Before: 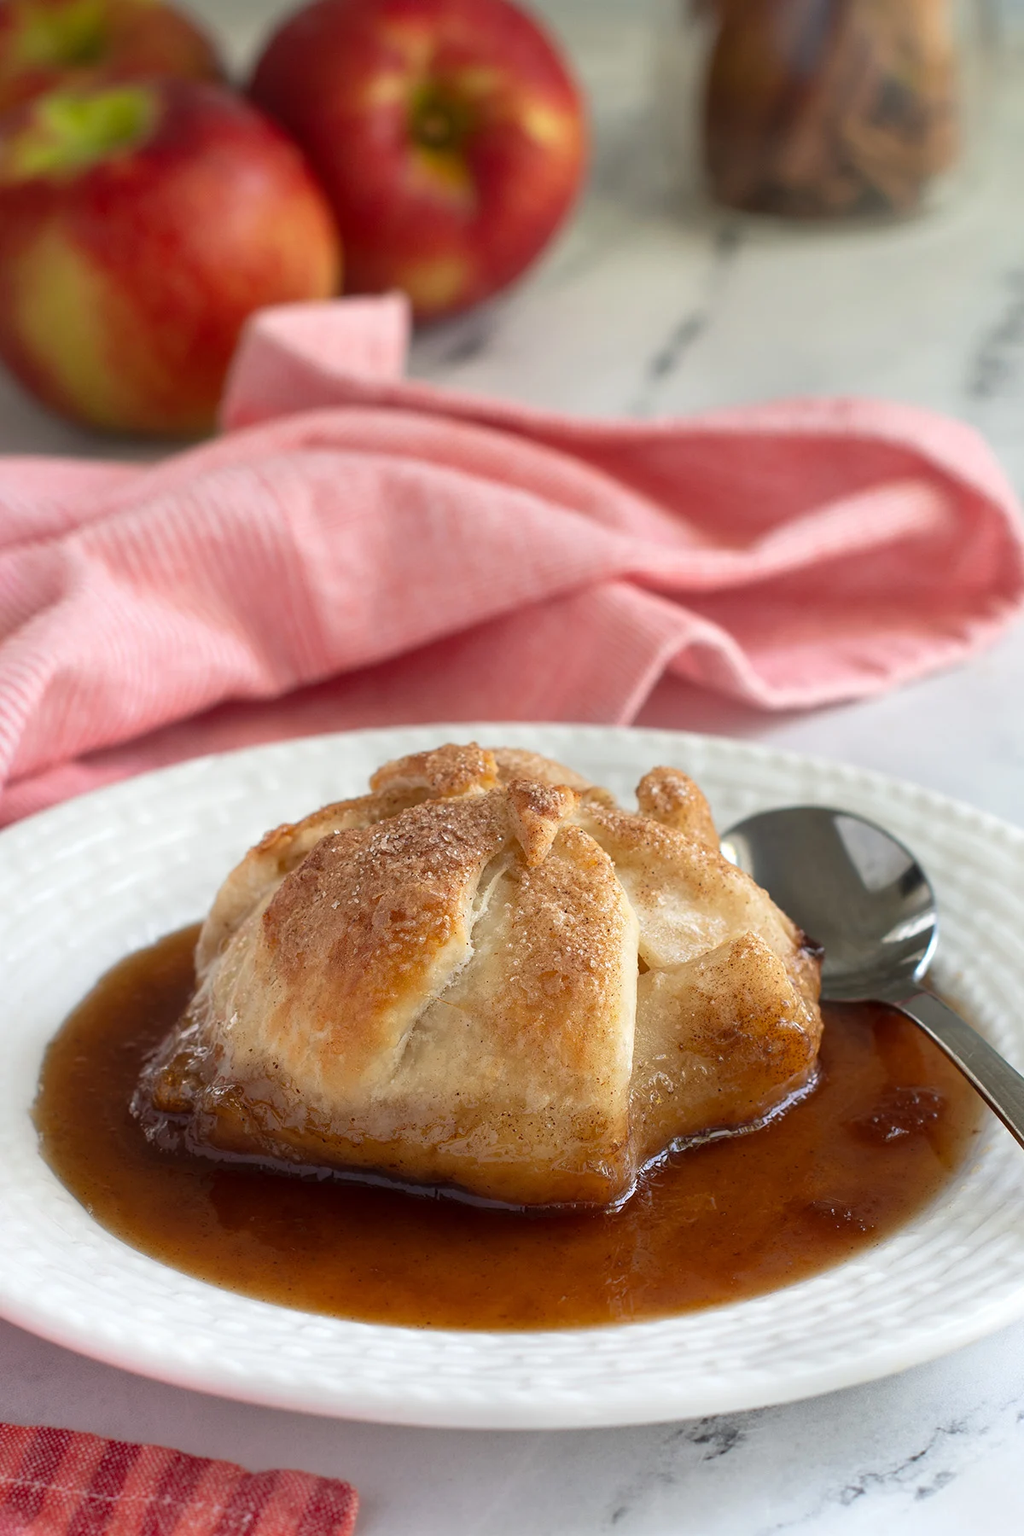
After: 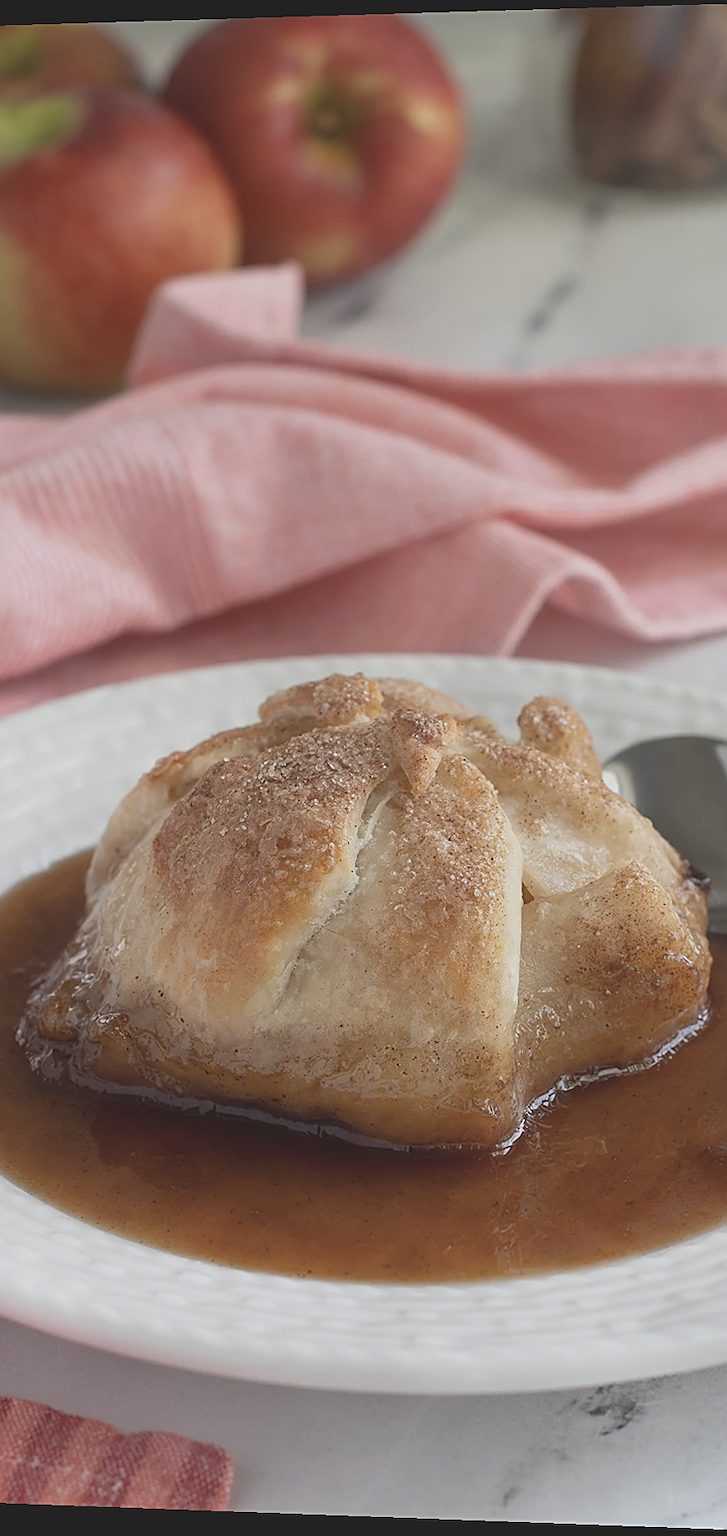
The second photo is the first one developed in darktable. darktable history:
white balance: emerald 1
sharpen: amount 0.6
contrast brightness saturation: contrast -0.26, saturation -0.43
crop and rotate: left 12.648%, right 20.685%
rotate and perspective: rotation 0.128°, lens shift (vertical) -0.181, lens shift (horizontal) -0.044, shear 0.001, automatic cropping off
